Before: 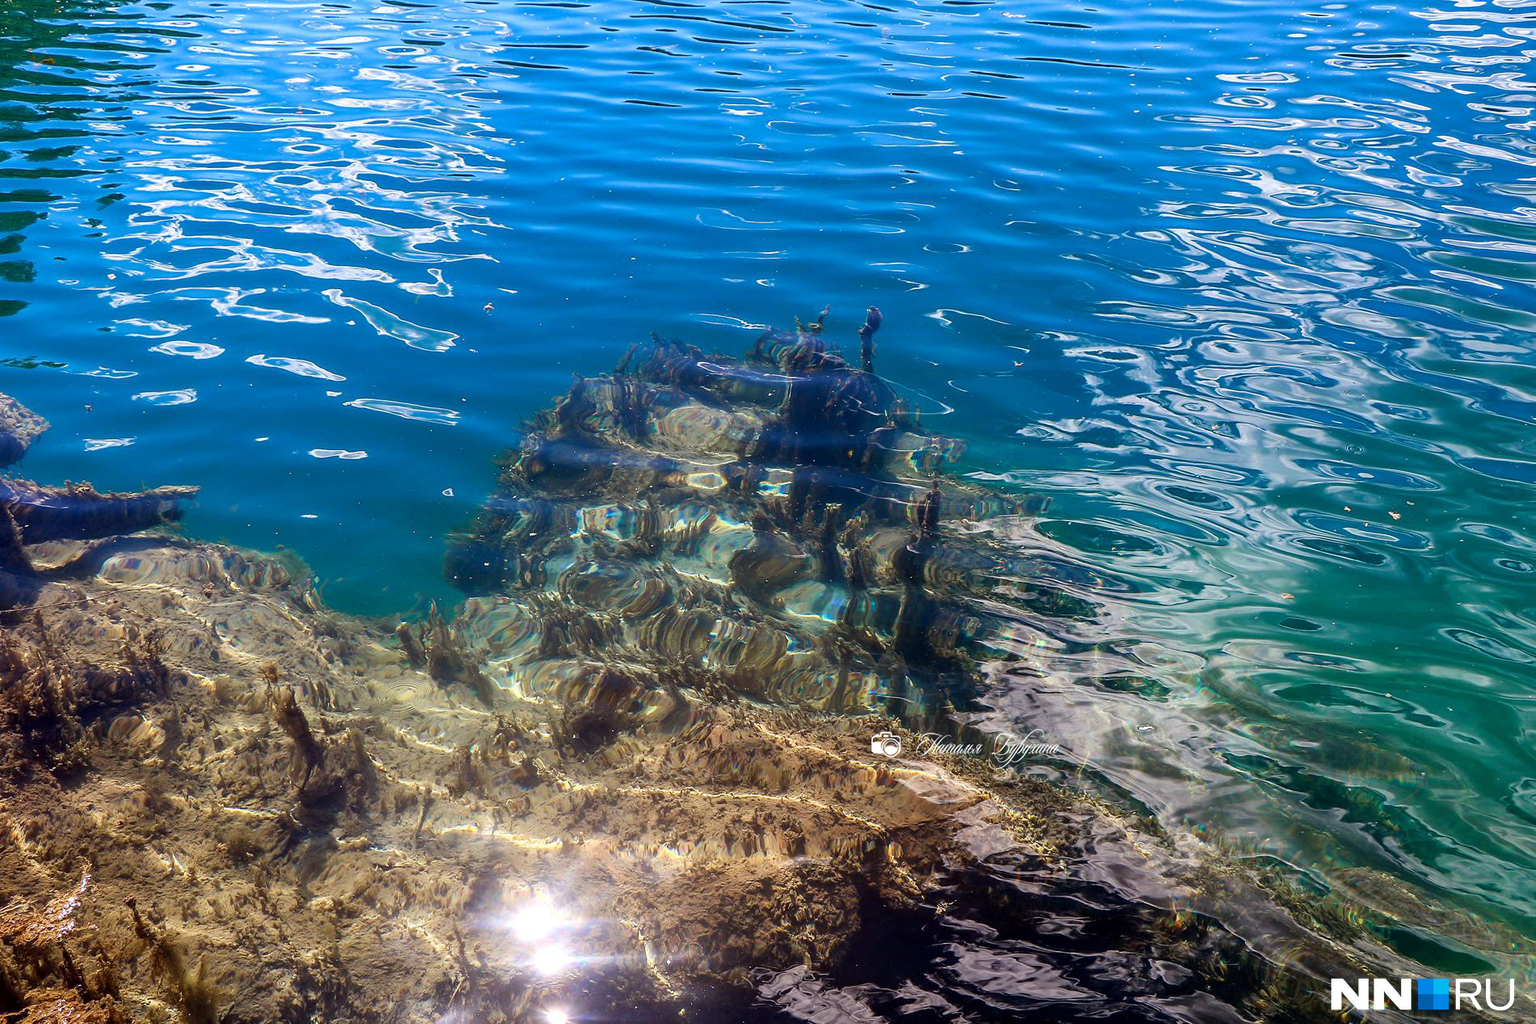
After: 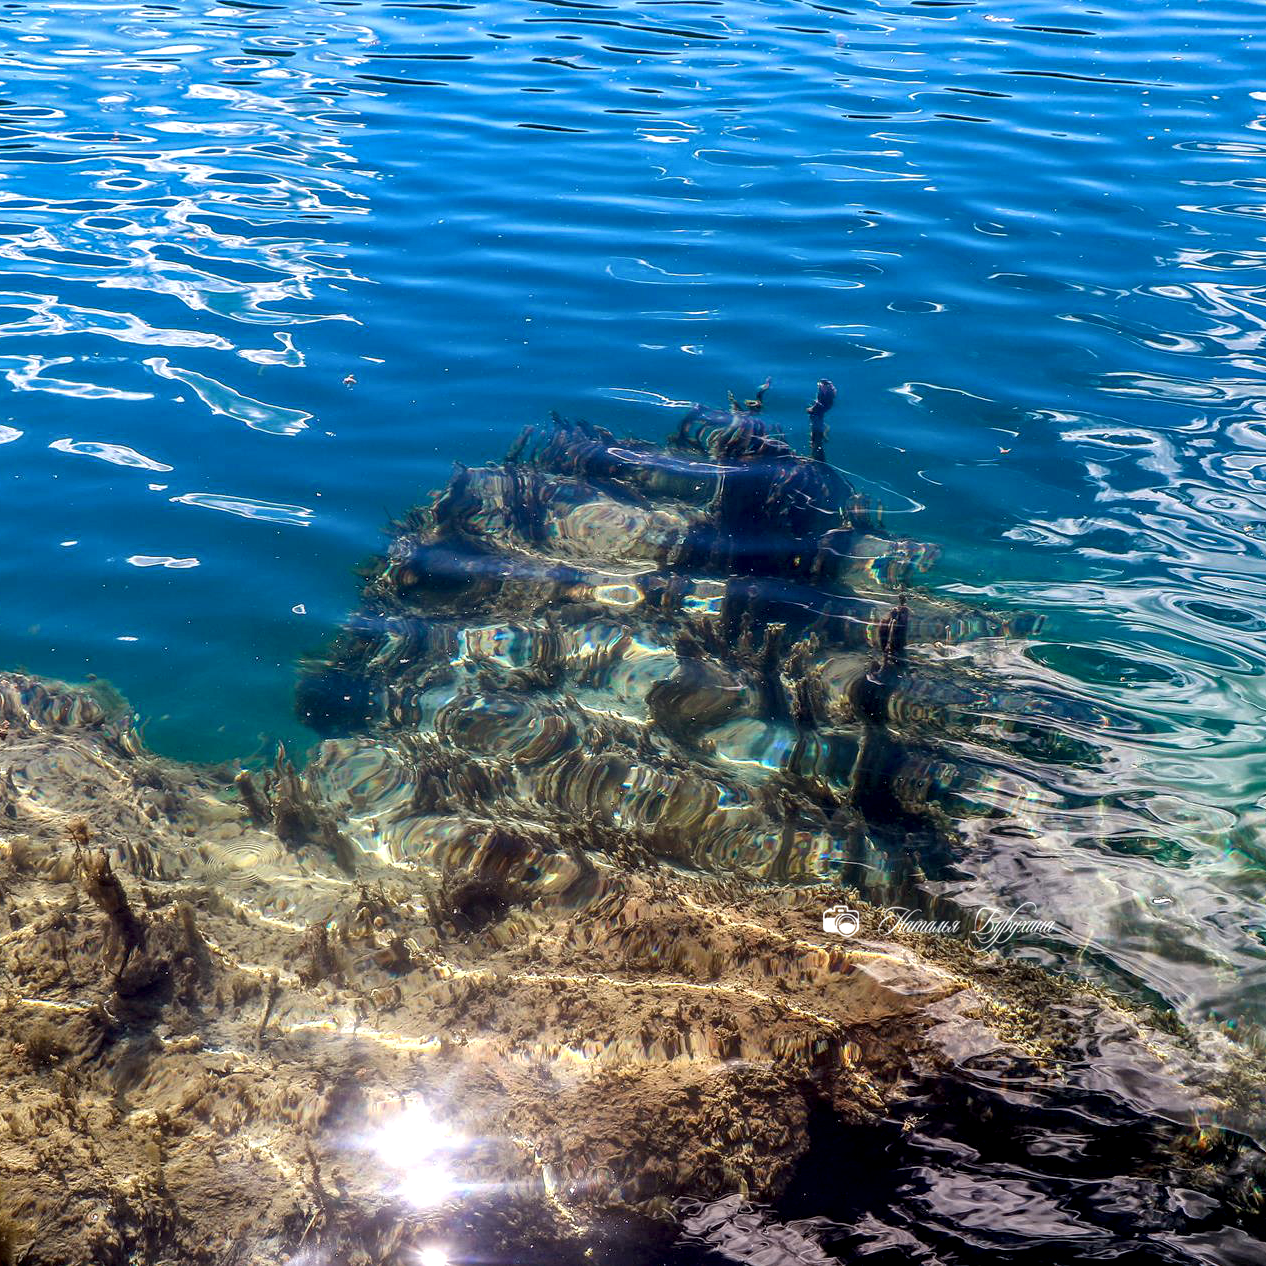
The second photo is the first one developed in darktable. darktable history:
crop and rotate: left 13.452%, right 19.898%
local contrast: highlights 40%, shadows 62%, detail 137%, midtone range 0.509
shadows and highlights: shadows 13.53, white point adjustment 1.18, soften with gaussian
